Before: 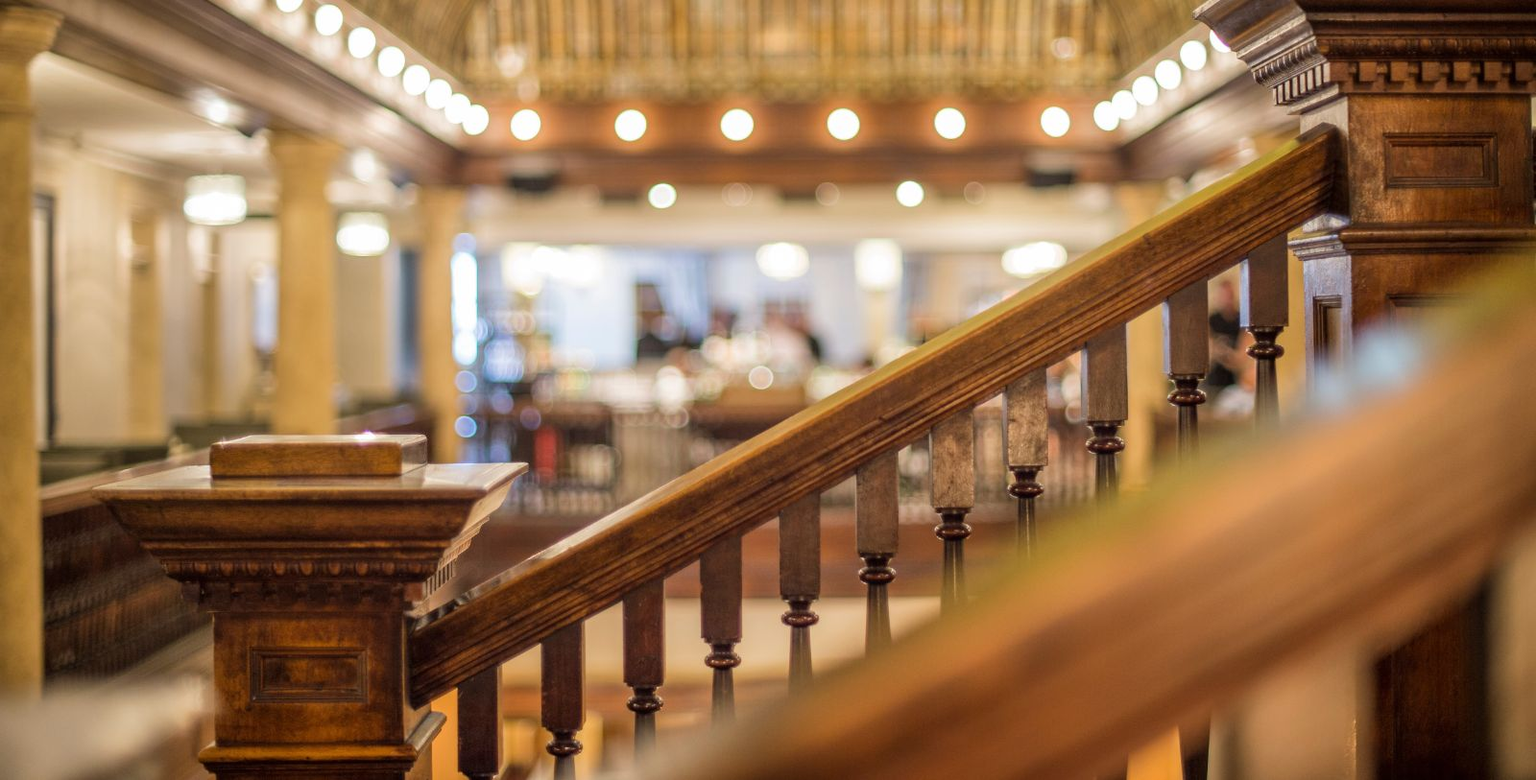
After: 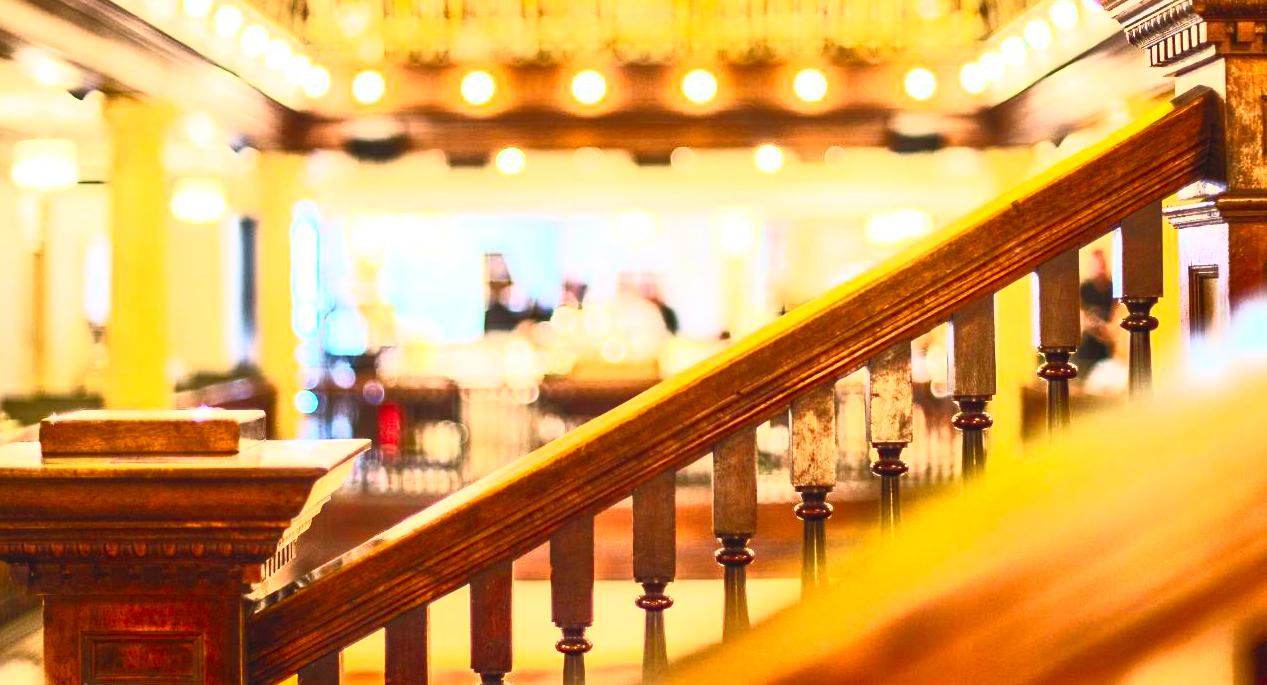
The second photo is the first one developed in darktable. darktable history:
crop: left 11.225%, top 5.381%, right 9.565%, bottom 10.314%
shadows and highlights: shadows -88.03, highlights -35.45, shadows color adjustment 99.15%, highlights color adjustment 0%, soften with gaussian
contrast brightness saturation: contrast 1, brightness 1, saturation 1
